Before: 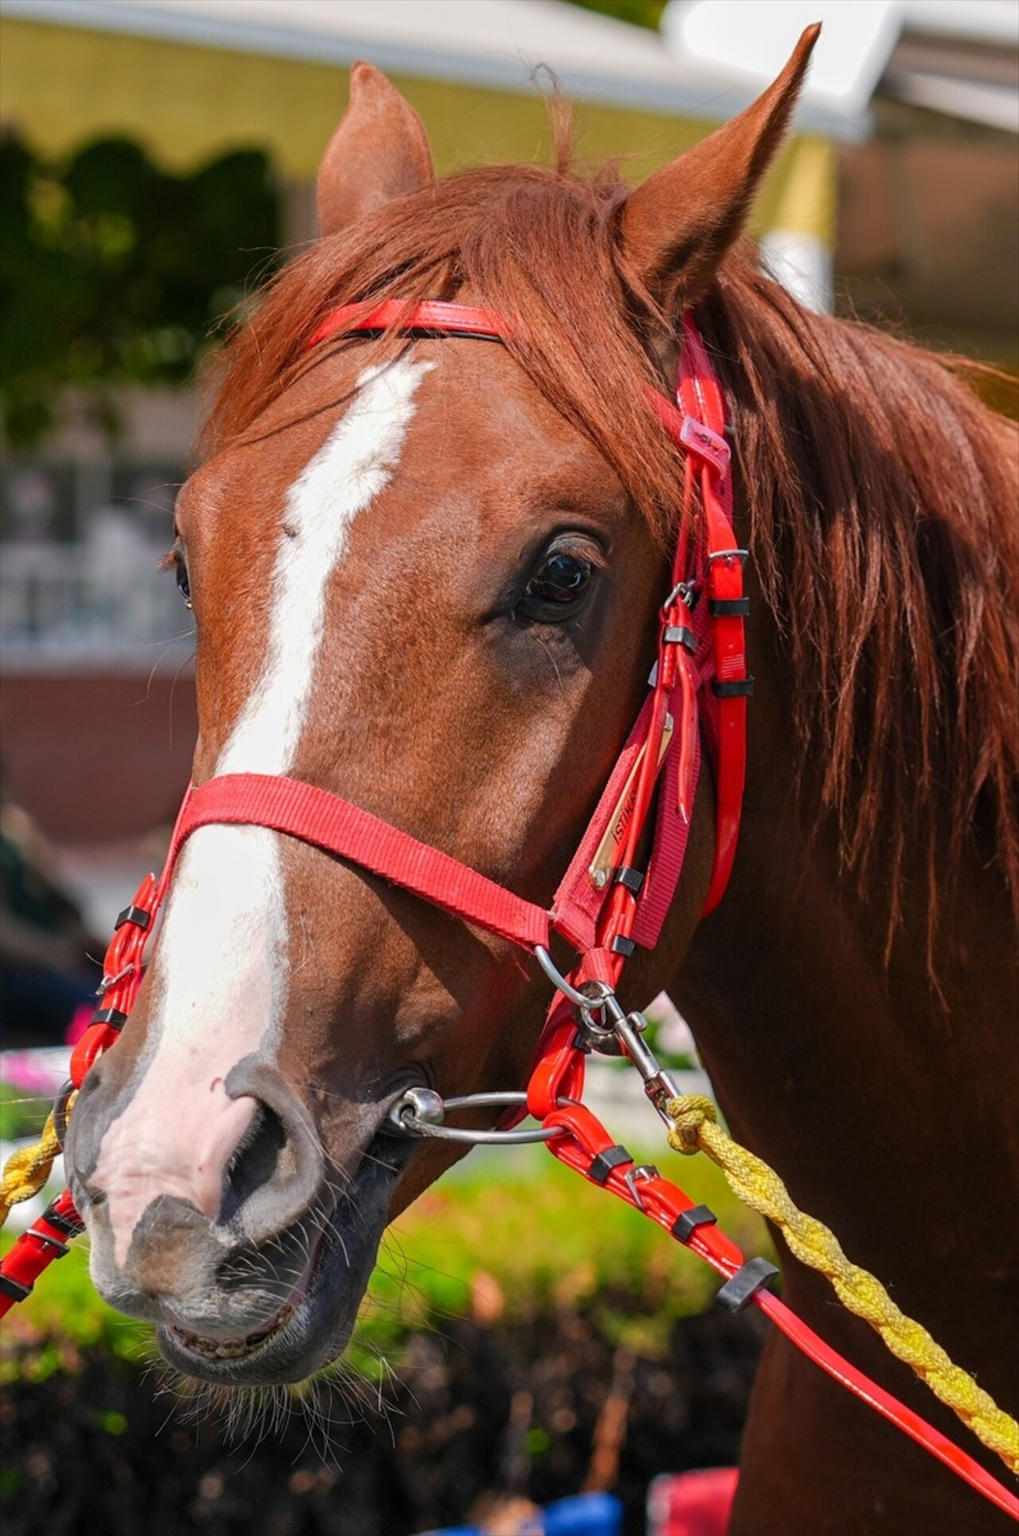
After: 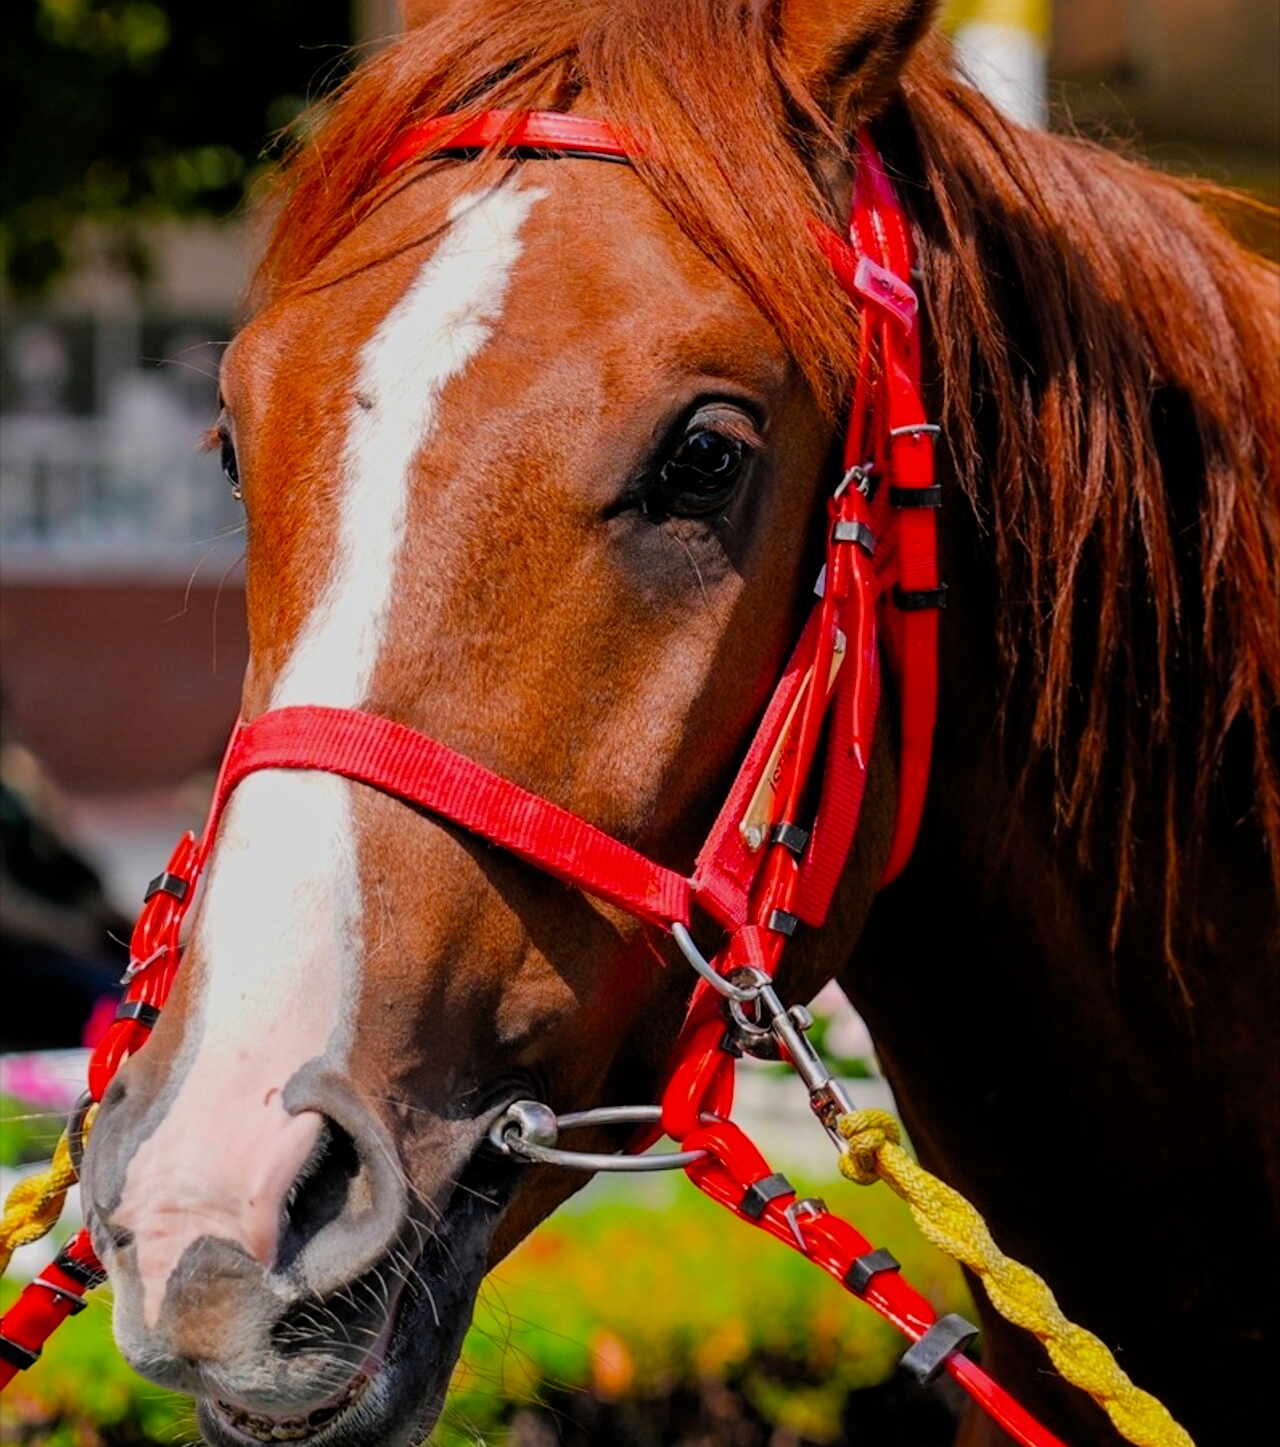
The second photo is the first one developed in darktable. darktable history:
crop: top 13.819%, bottom 11.169%
filmic rgb: black relative exposure -7.6 EV, white relative exposure 4.64 EV, threshold 3 EV, target black luminance 0%, hardness 3.55, latitude 50.51%, contrast 1.033, highlights saturation mix 10%, shadows ↔ highlights balance -0.198%, color science v4 (2020), enable highlight reconstruction true
